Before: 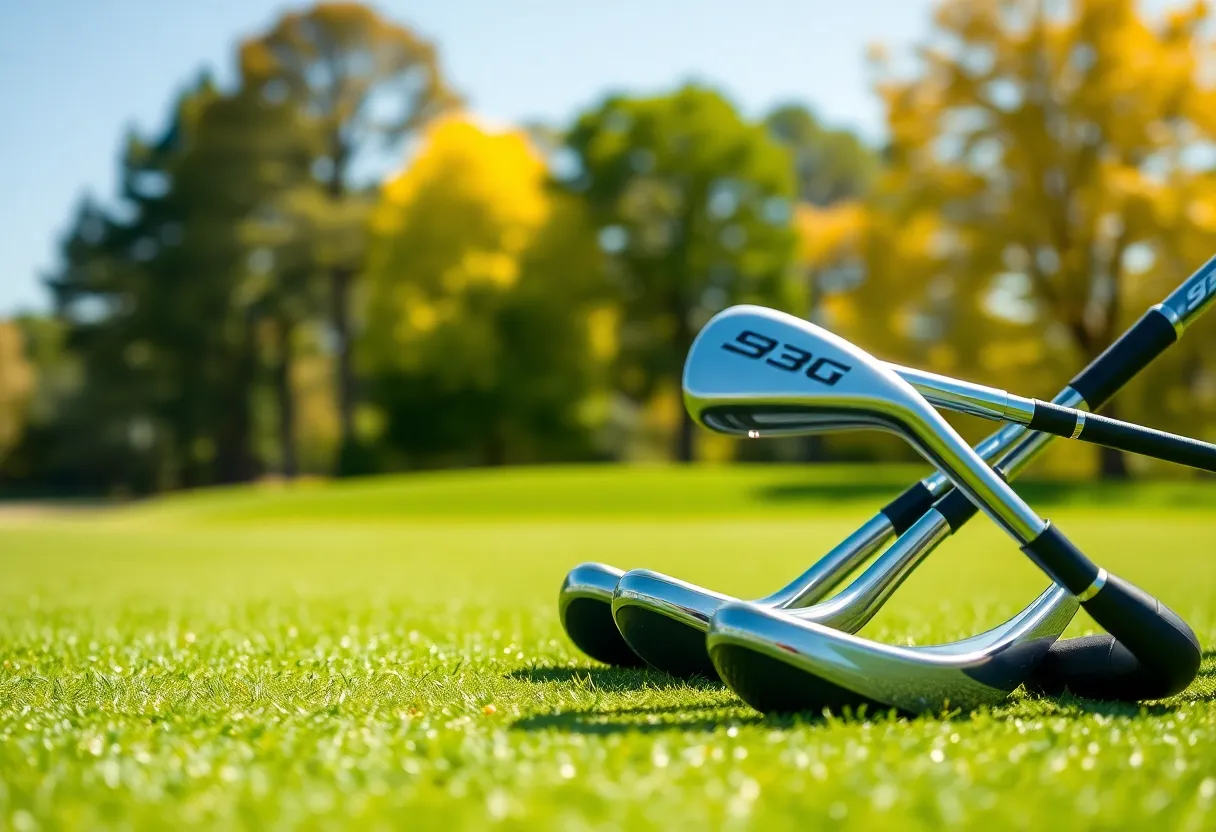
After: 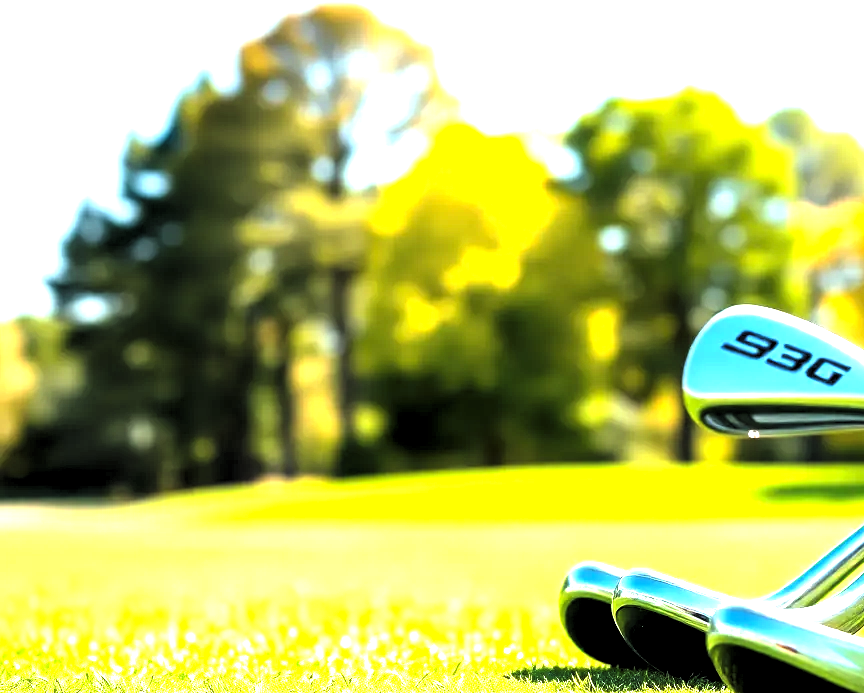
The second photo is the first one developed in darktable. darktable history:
crop: right 28.885%, bottom 16.626%
exposure: black level correction 0, exposure 1.55 EV, compensate exposure bias true, compensate highlight preservation false
levels: levels [0.182, 0.542, 0.902]
